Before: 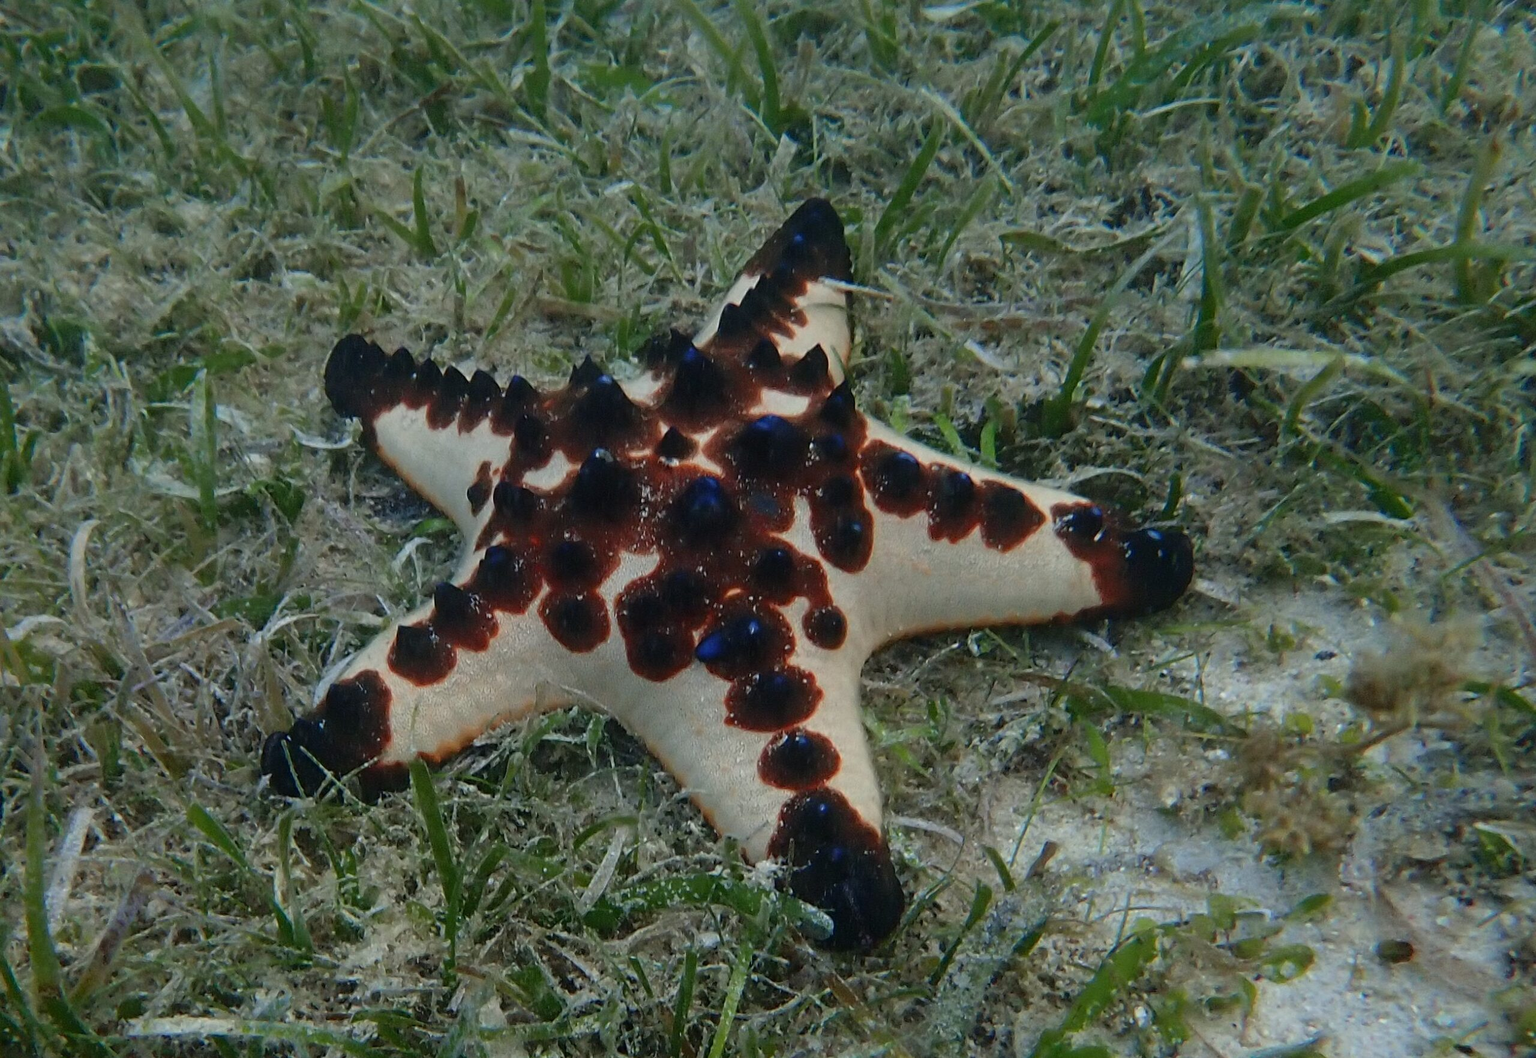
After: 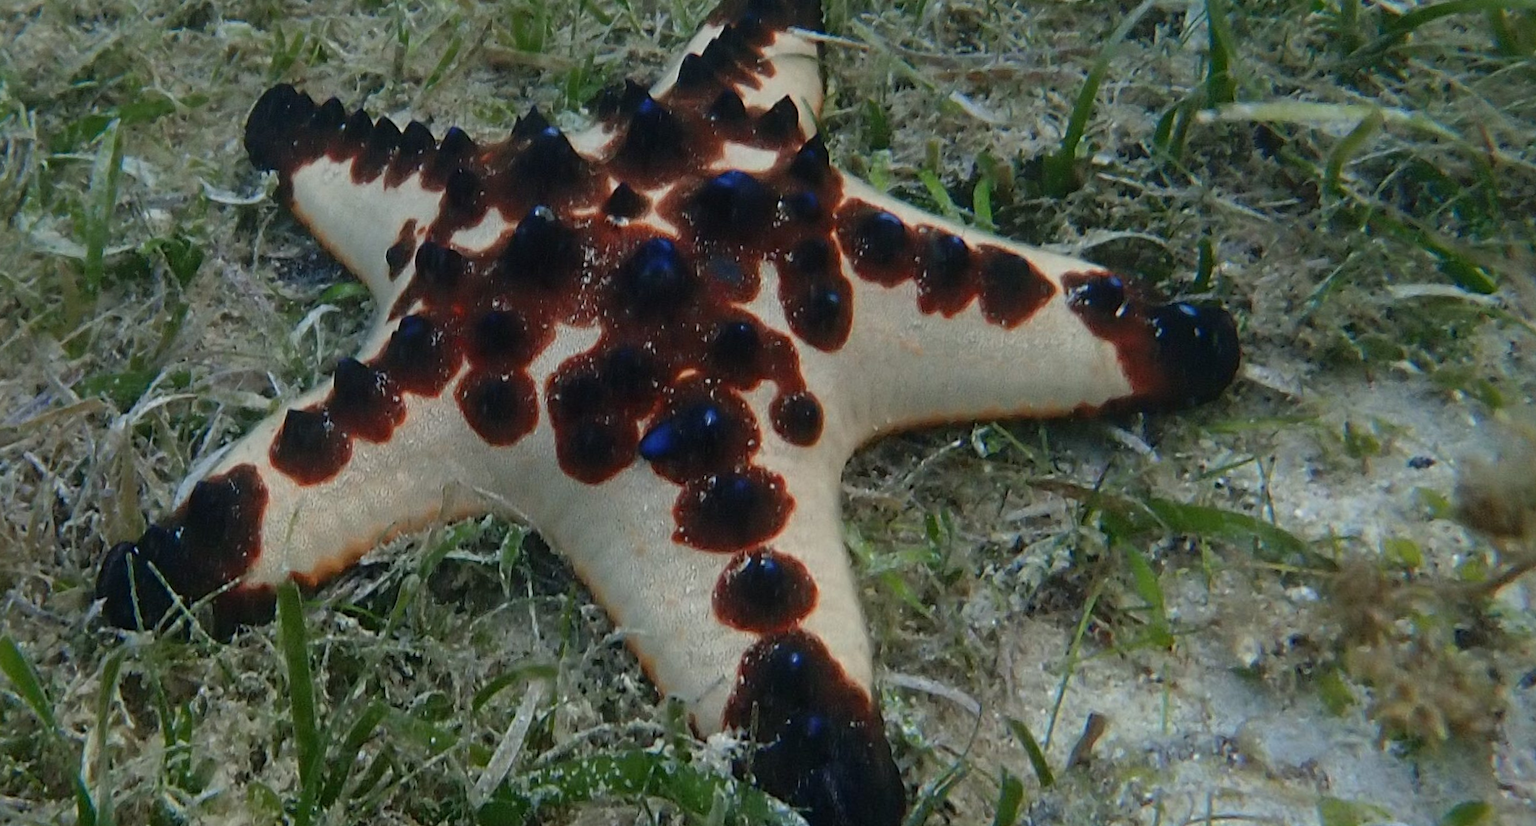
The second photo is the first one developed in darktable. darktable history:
rotate and perspective: rotation 0.72°, lens shift (vertical) -0.352, lens shift (horizontal) -0.051, crop left 0.152, crop right 0.859, crop top 0.019, crop bottom 0.964
crop: top 16.727%, bottom 16.727%
